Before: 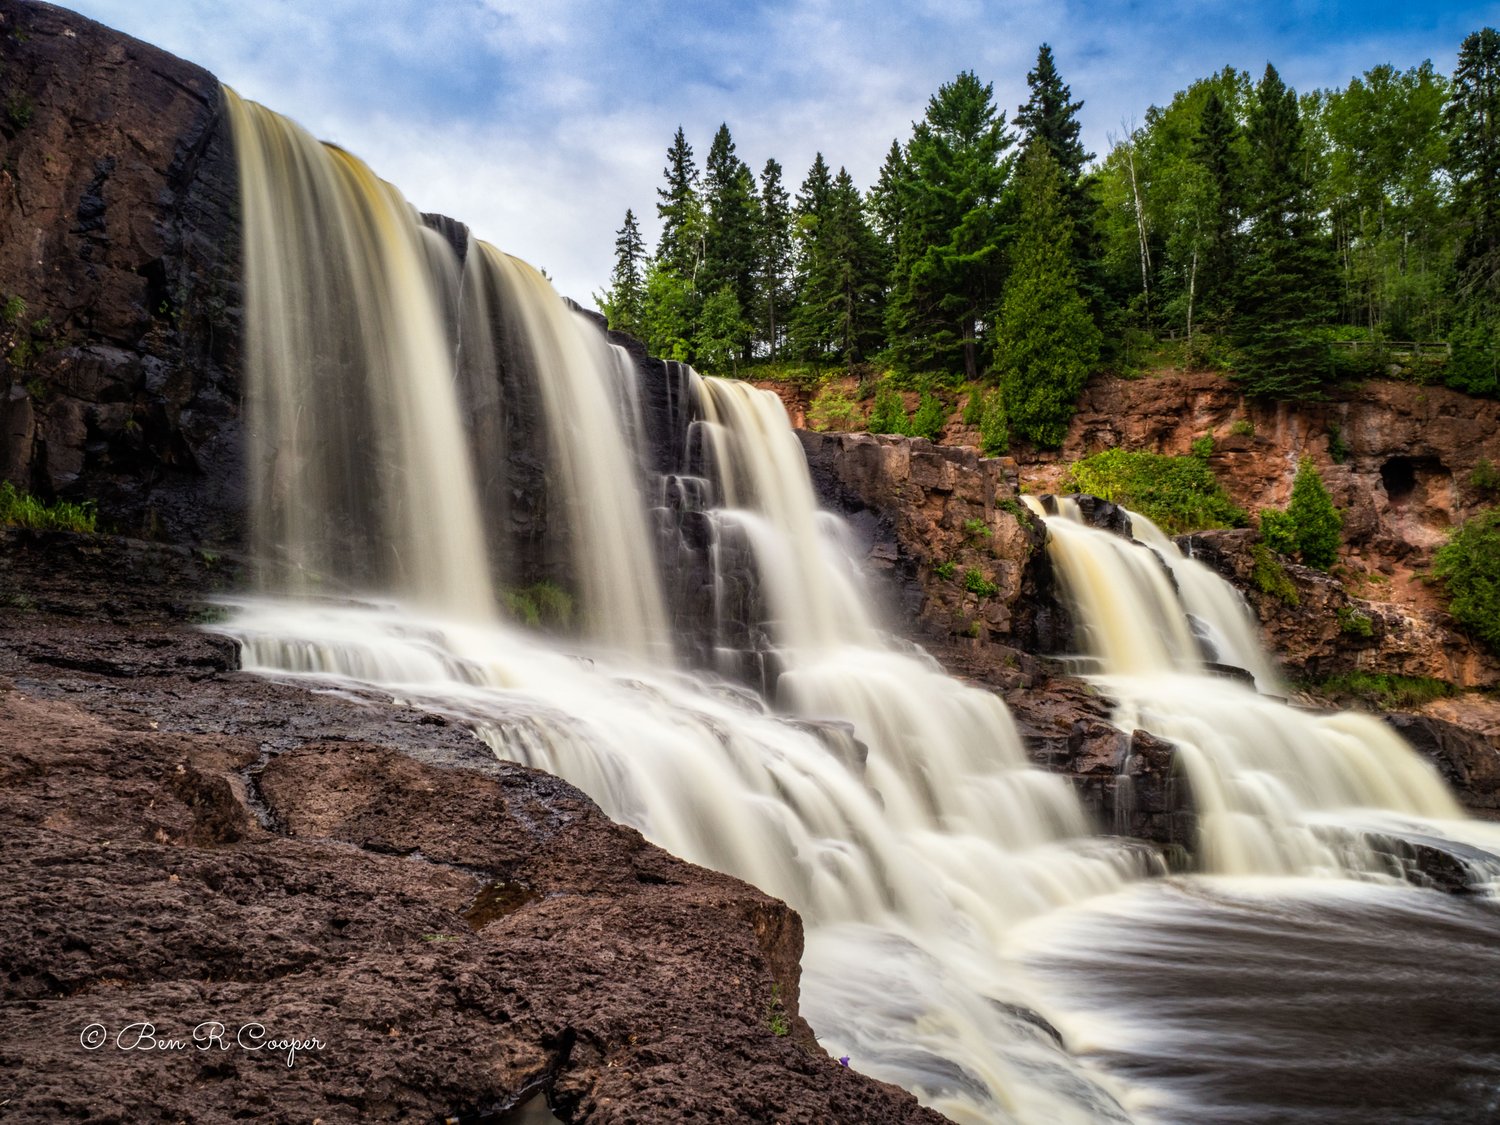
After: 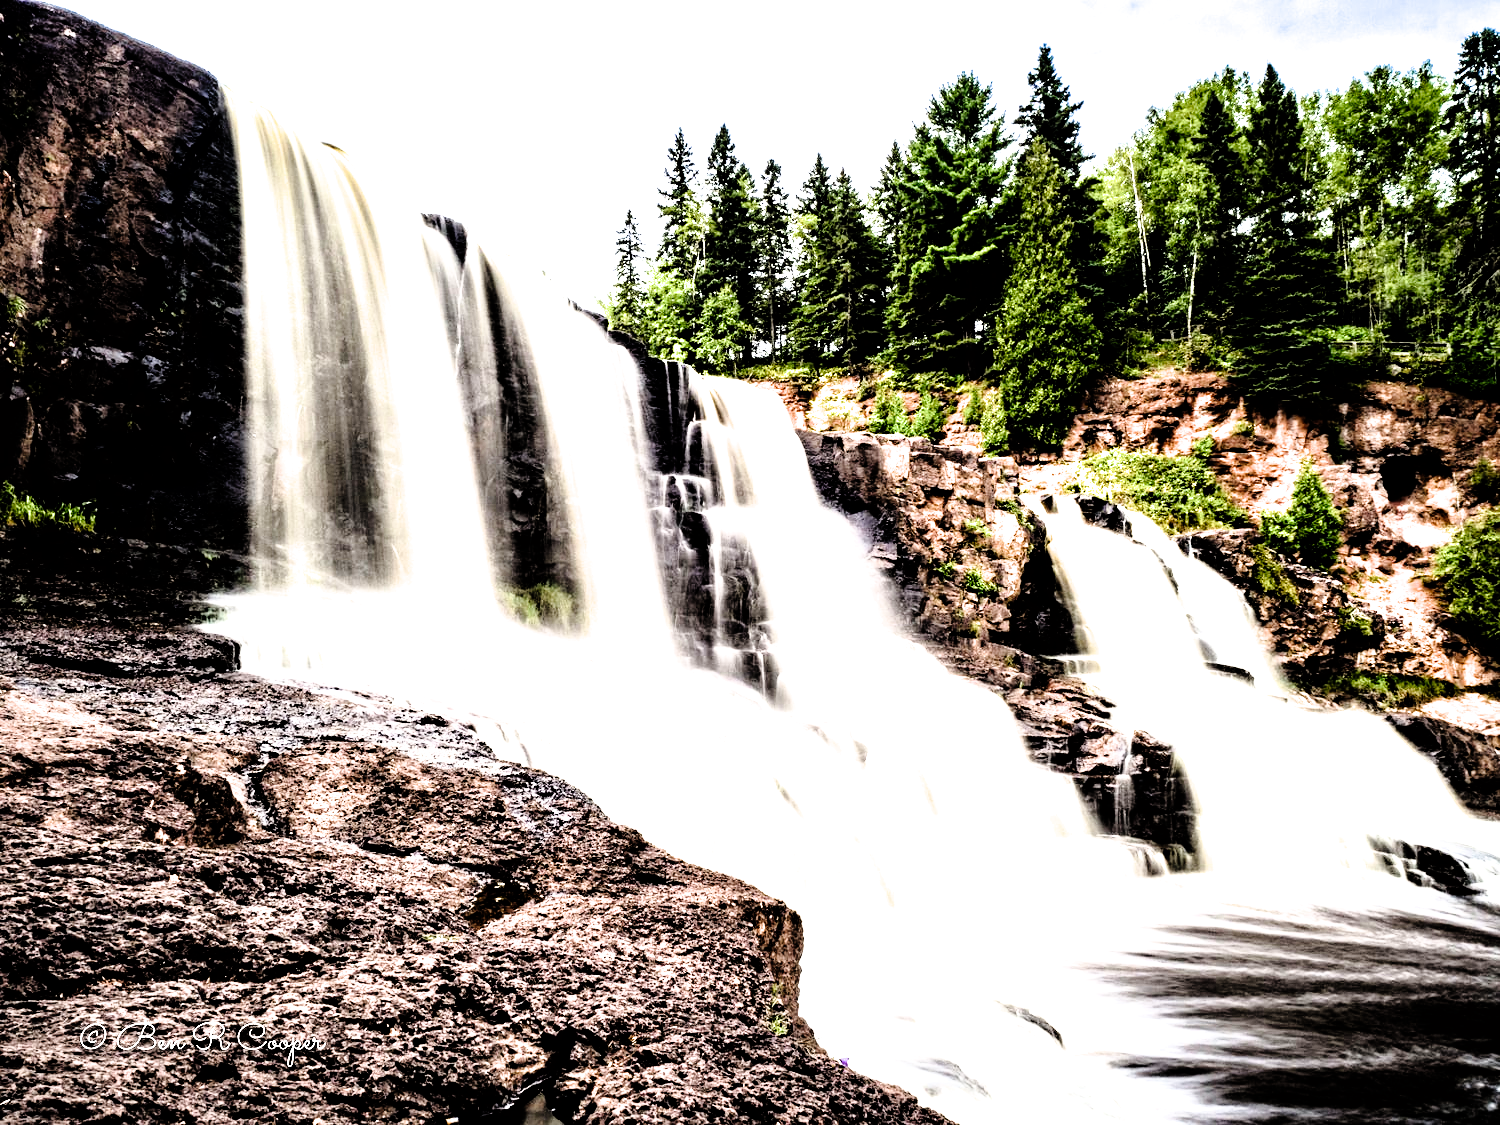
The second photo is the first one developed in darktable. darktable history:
tone curve: curves: ch0 [(0, 0) (0.051, 0.047) (0.102, 0.099) (0.228, 0.275) (0.432, 0.535) (0.695, 0.778) (0.908, 0.946) (1, 1)]; ch1 [(0, 0) (0.339, 0.298) (0.402, 0.363) (0.453, 0.421) (0.483, 0.469) (0.494, 0.493) (0.504, 0.501) (0.527, 0.538) (0.563, 0.595) (0.597, 0.632) (1, 1)]; ch2 [(0, 0) (0.48, 0.48) (0.504, 0.5) (0.539, 0.554) (0.59, 0.63) (0.642, 0.684) (0.824, 0.815) (1, 1)], preserve colors none
filmic rgb: black relative exposure -3.63 EV, white relative exposure 2.14 EV, hardness 3.64, iterations of high-quality reconstruction 0
tone equalizer: -8 EV -0.788 EV, -7 EV -0.68 EV, -6 EV -0.636 EV, -5 EV -0.391 EV, -3 EV 0.401 EV, -2 EV 0.6 EV, -1 EV 0.694 EV, +0 EV 0.742 EV, edges refinement/feathering 500, mask exposure compensation -1.57 EV, preserve details no
exposure: black level correction 0, exposure 1.2 EV, compensate exposure bias true, compensate highlight preservation false
contrast equalizer: octaves 7, y [[0.6 ×6], [0.55 ×6], [0 ×6], [0 ×6], [0 ×6]], mix 0.304
